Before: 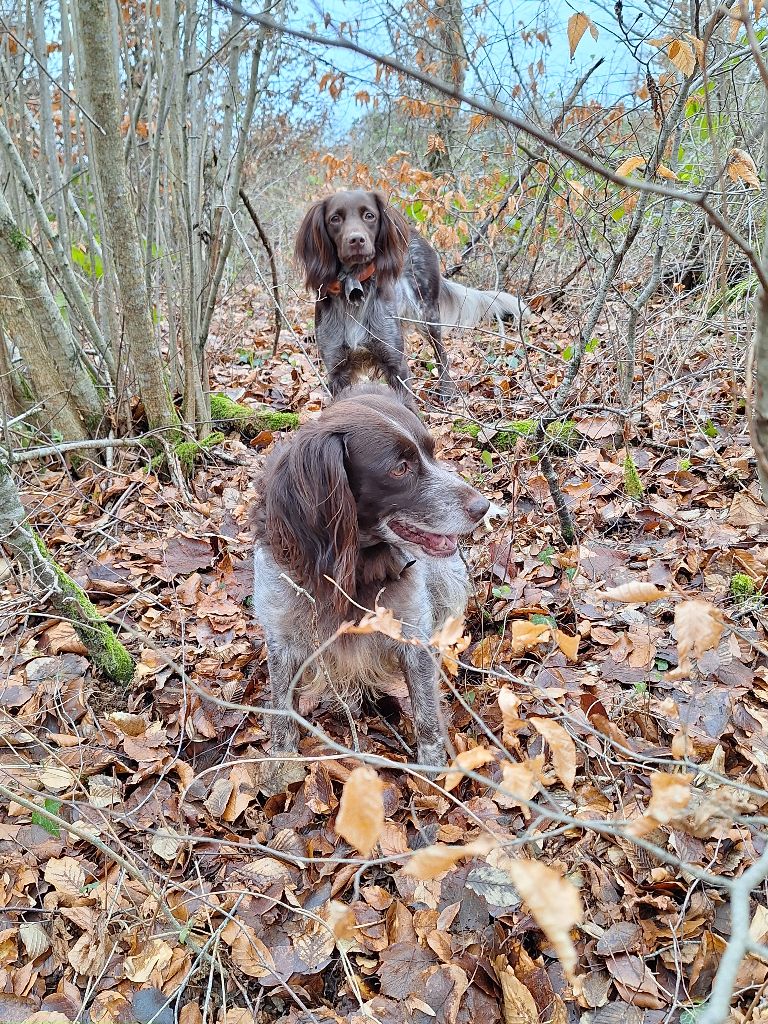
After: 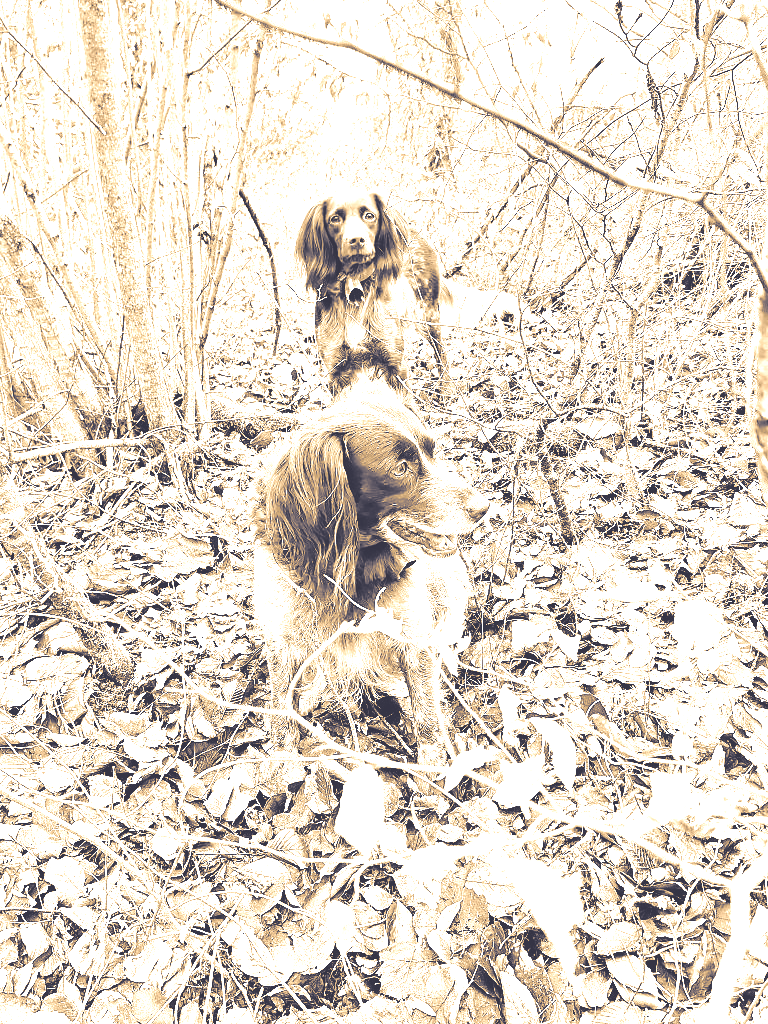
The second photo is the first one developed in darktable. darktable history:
filmic rgb: white relative exposure 2.34 EV, hardness 6.59
color correction: saturation 0.5
split-toning: shadows › hue 226.8°, shadows › saturation 0.84
colorize: hue 28.8°, source mix 100%
contrast brightness saturation: brightness 0.15
tone equalizer: -8 EV -0.417 EV, -7 EV -0.389 EV, -6 EV -0.333 EV, -5 EV -0.222 EV, -3 EV 0.222 EV, -2 EV 0.333 EV, -1 EV 0.389 EV, +0 EV 0.417 EV, edges refinement/feathering 500, mask exposure compensation -1.57 EV, preserve details no
